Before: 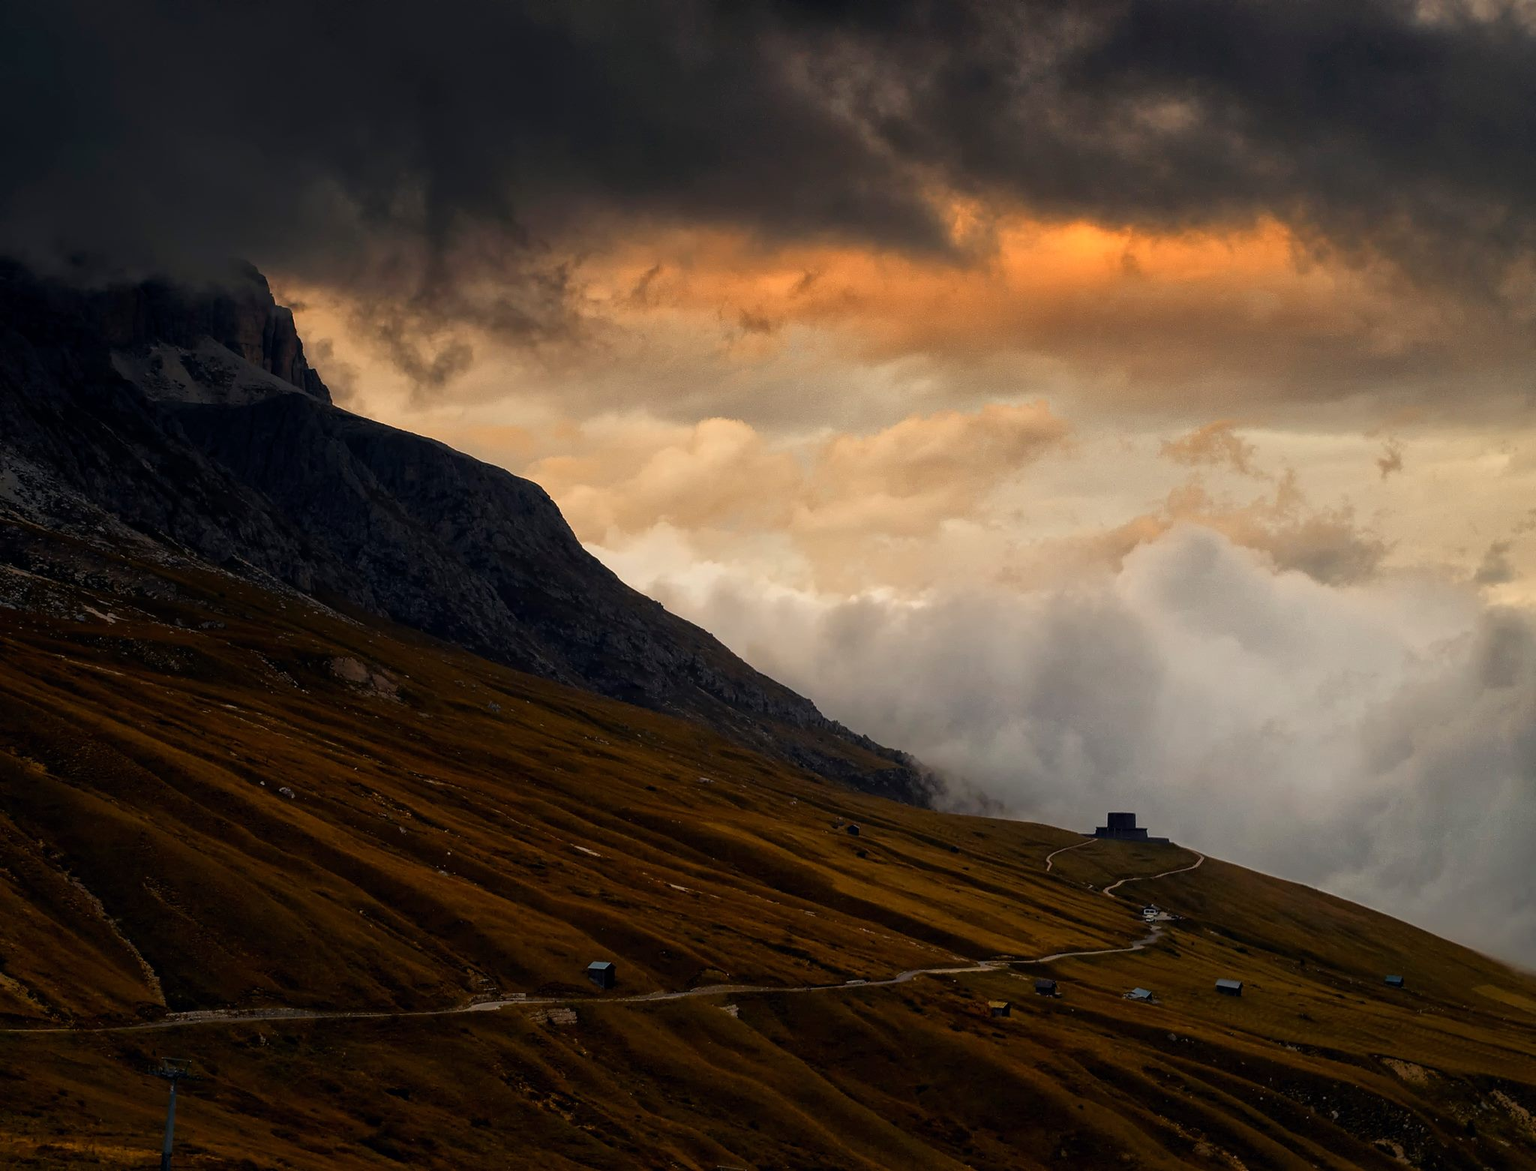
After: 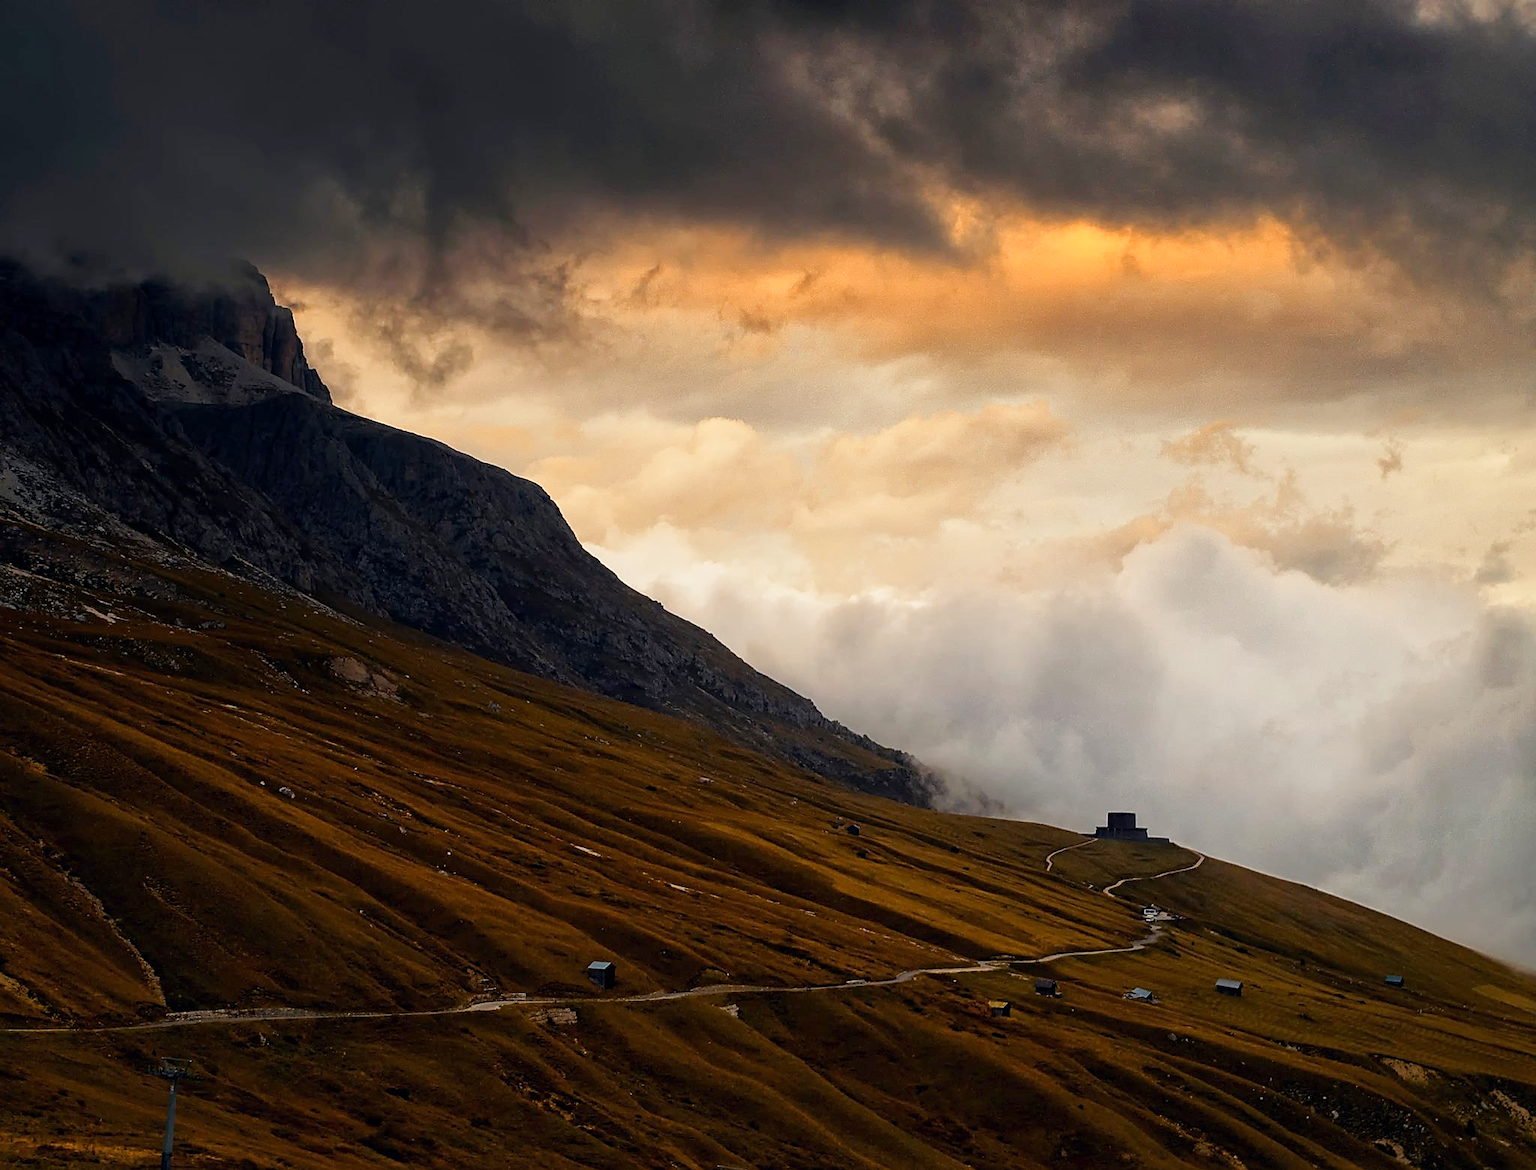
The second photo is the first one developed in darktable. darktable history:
base curve: curves: ch0 [(0, 0) (0.204, 0.334) (0.55, 0.733) (1, 1)], preserve colors none
sharpen: on, module defaults
